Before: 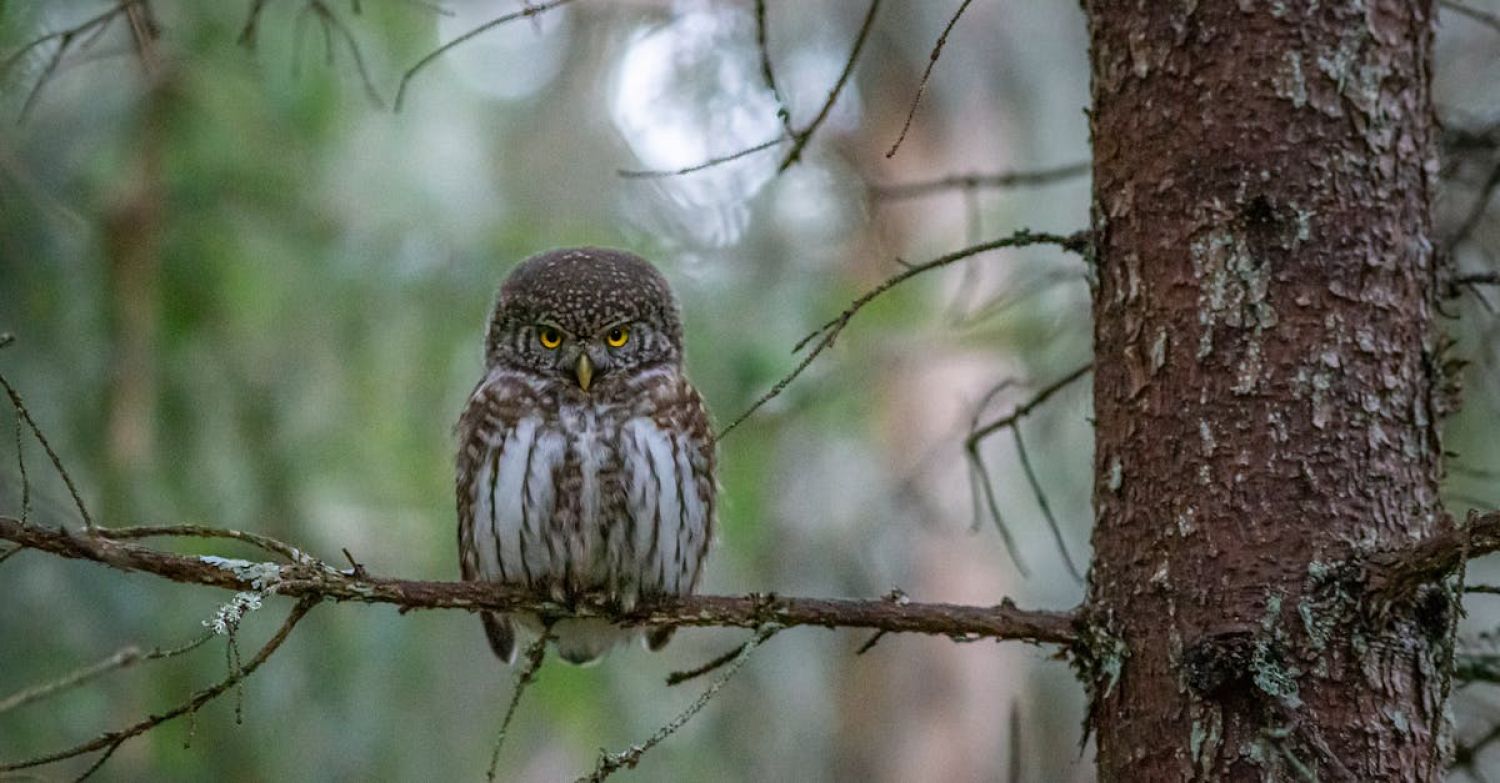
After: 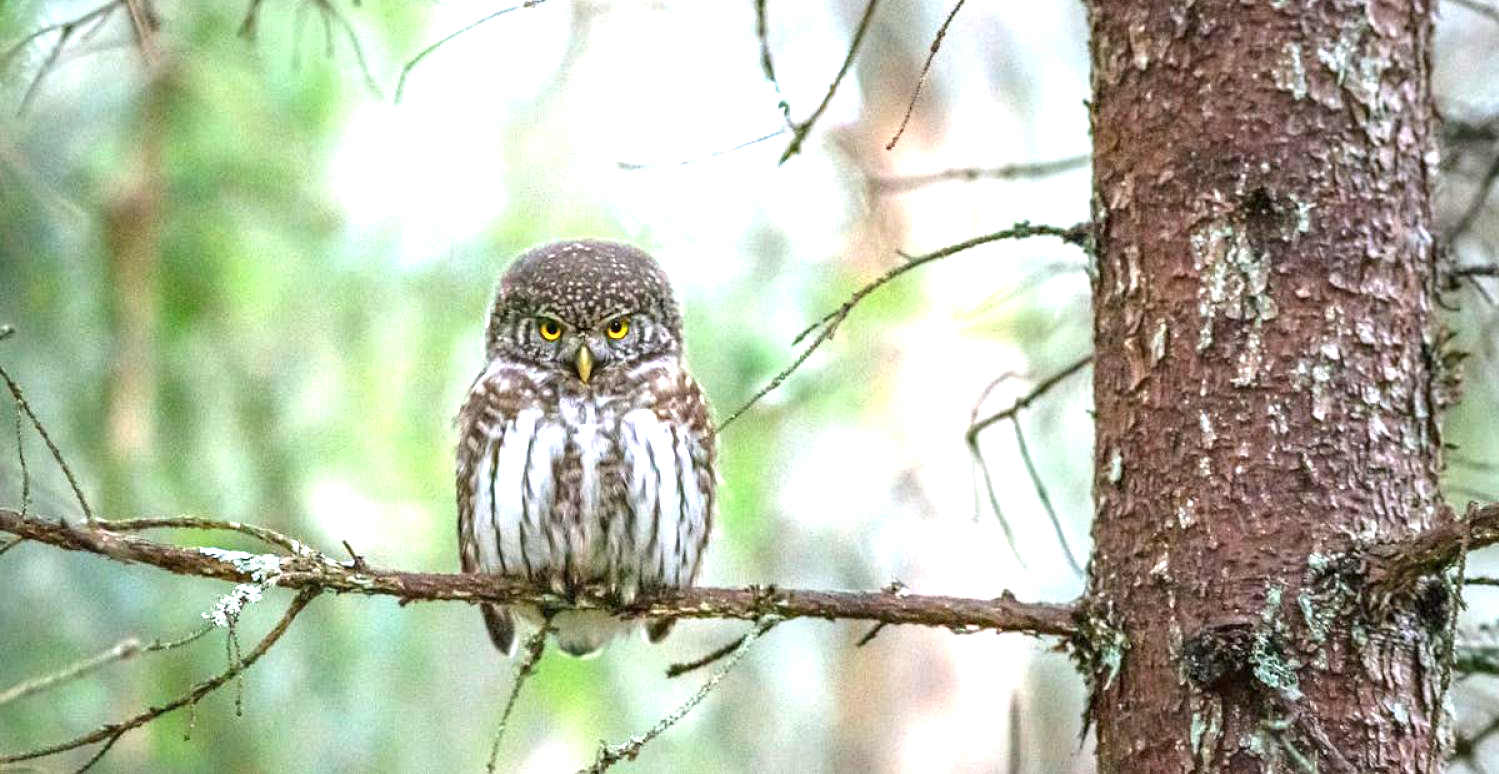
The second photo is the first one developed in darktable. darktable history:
crop: top 1.049%, right 0.001%
exposure: exposure 2.04 EV, compensate highlight preservation false
